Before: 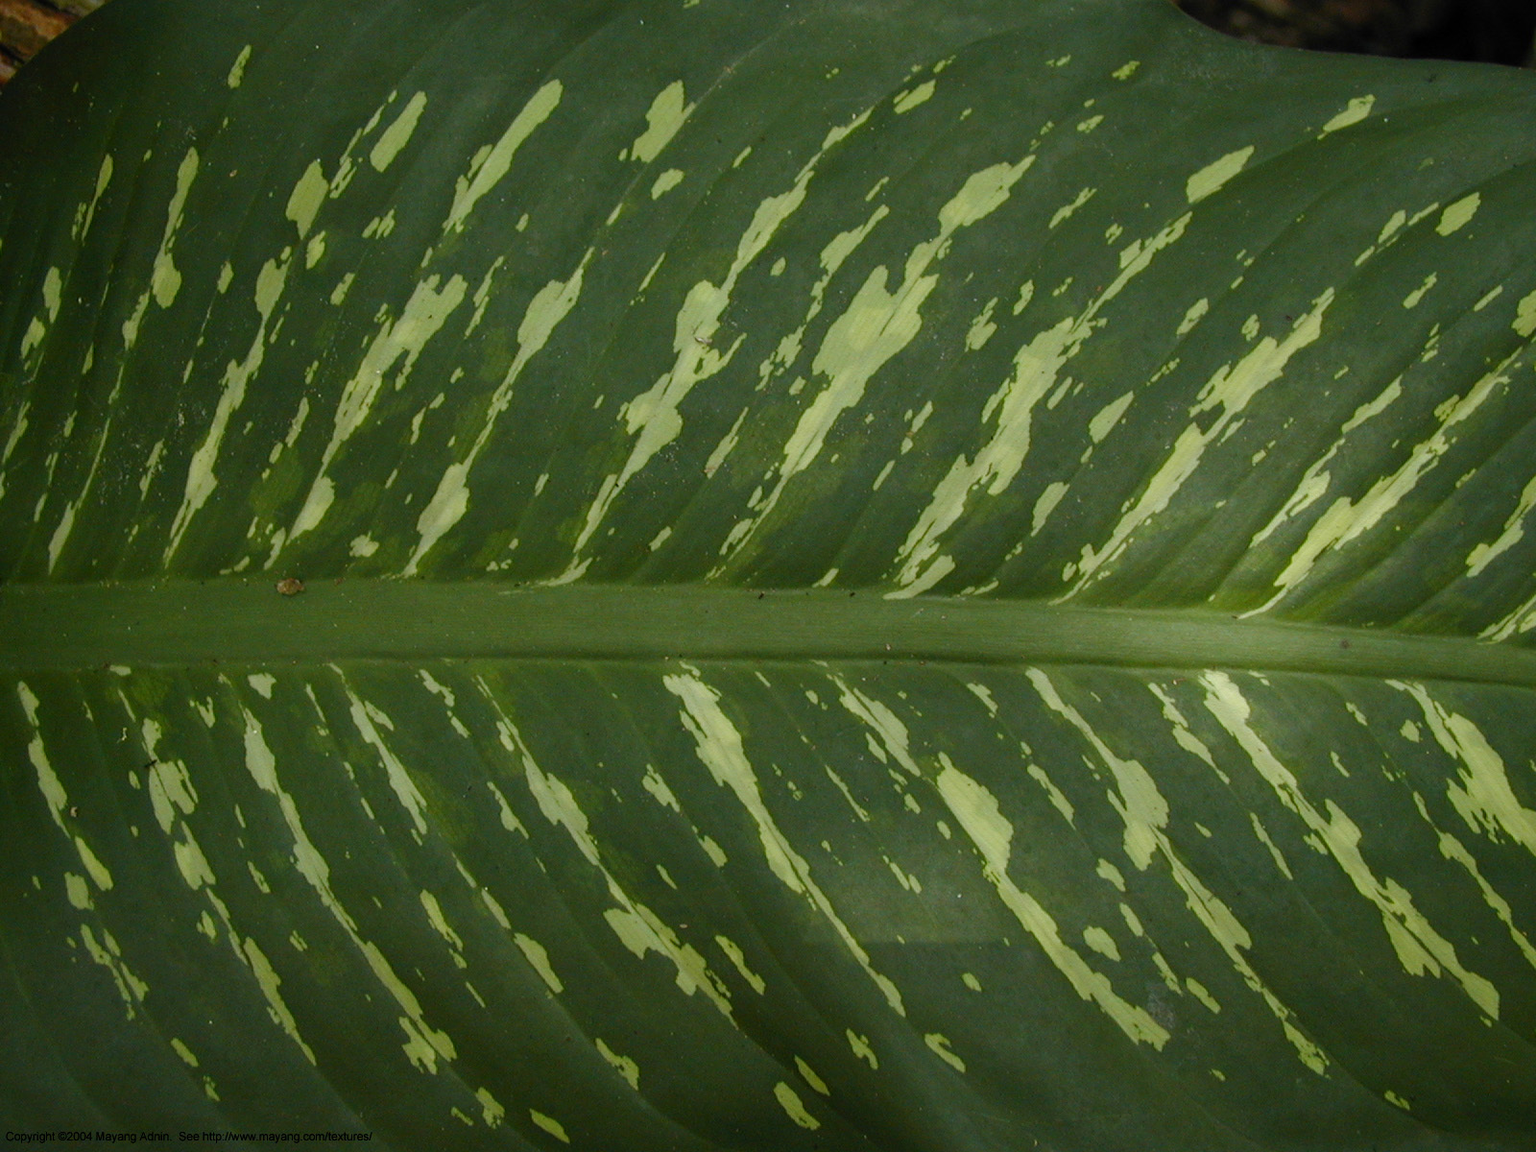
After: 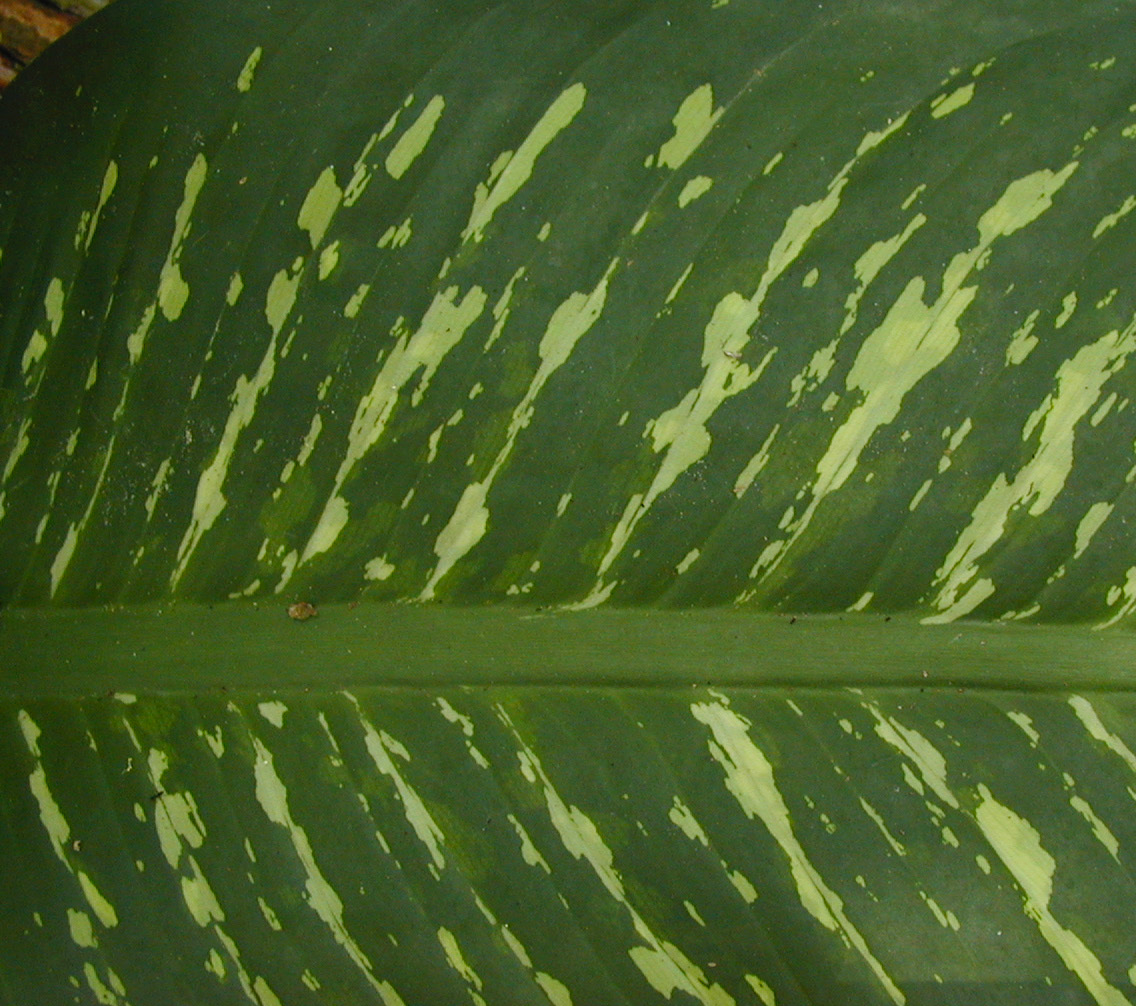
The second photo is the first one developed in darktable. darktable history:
crop: right 28.98%, bottom 16.131%
contrast brightness saturation: contrast 0.075, brightness 0.081, saturation 0.177
